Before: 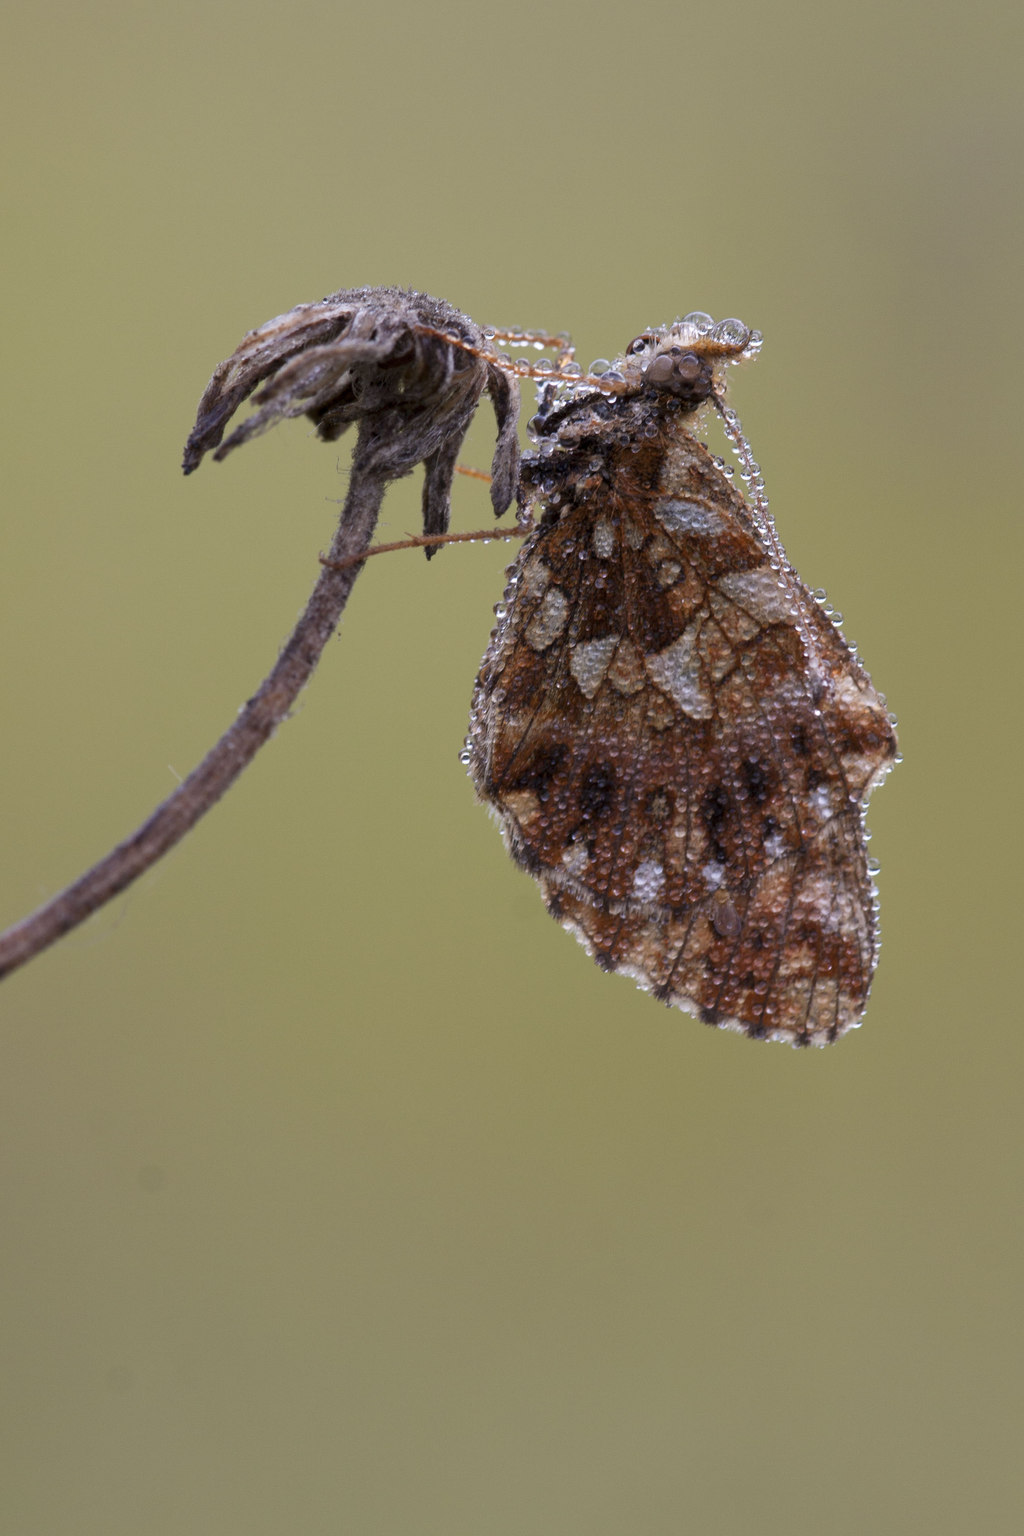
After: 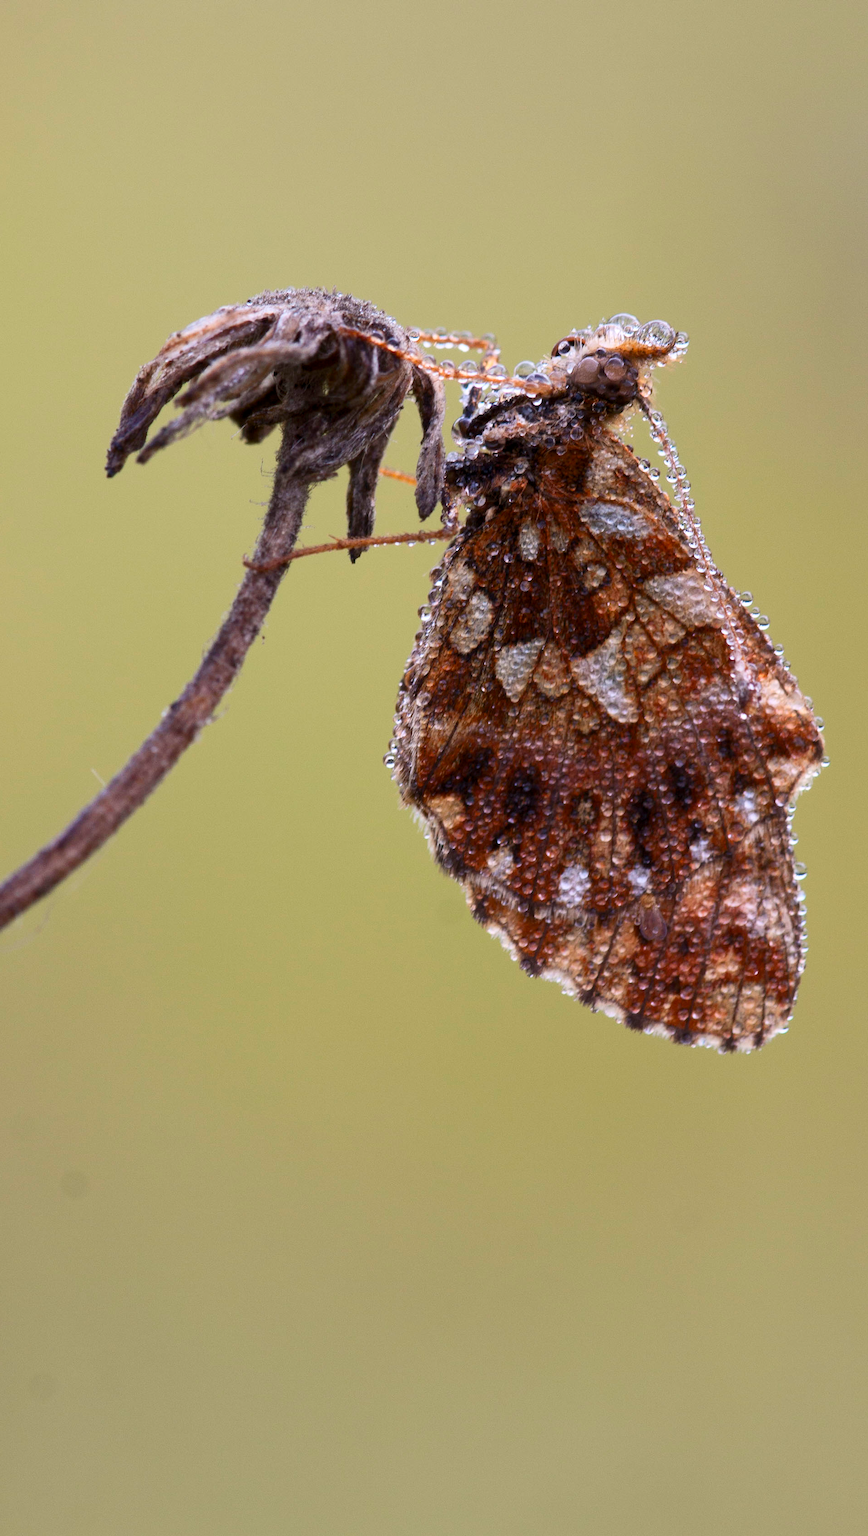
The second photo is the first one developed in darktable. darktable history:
contrast brightness saturation: contrast 0.23, brightness 0.1, saturation 0.29
crop: left 7.598%, right 7.873%
